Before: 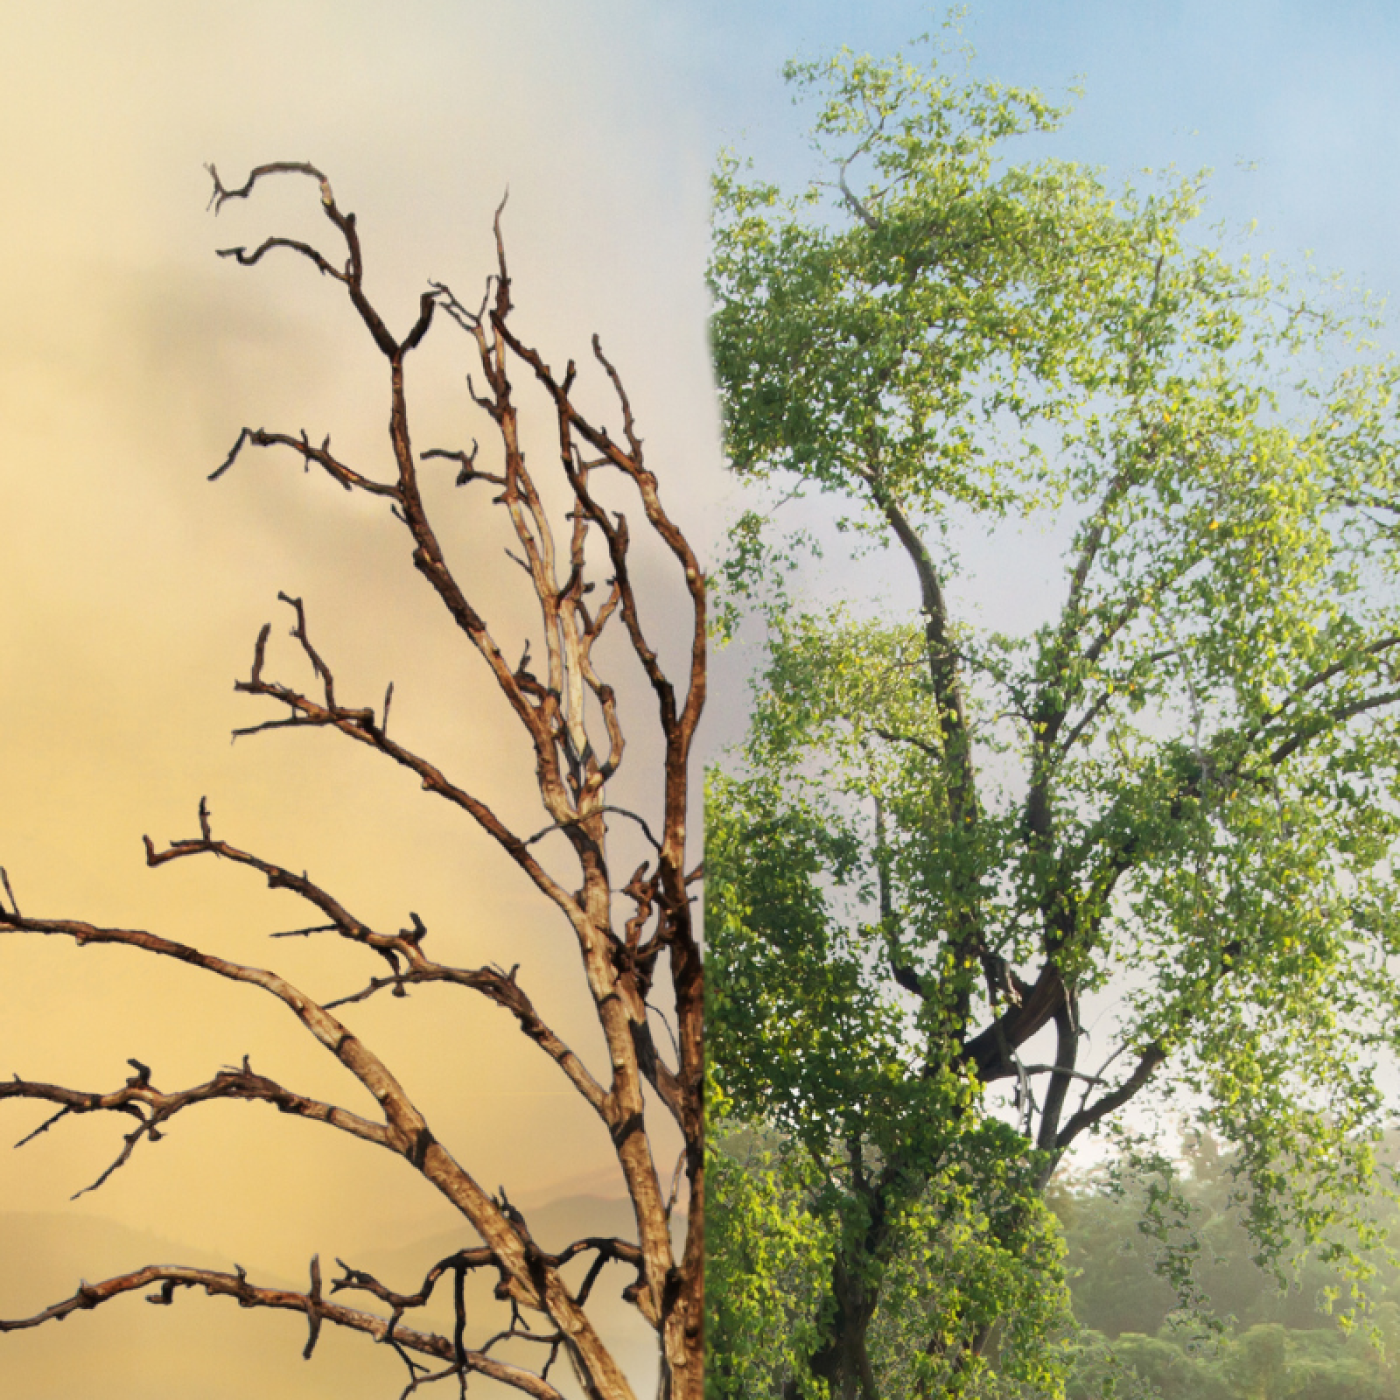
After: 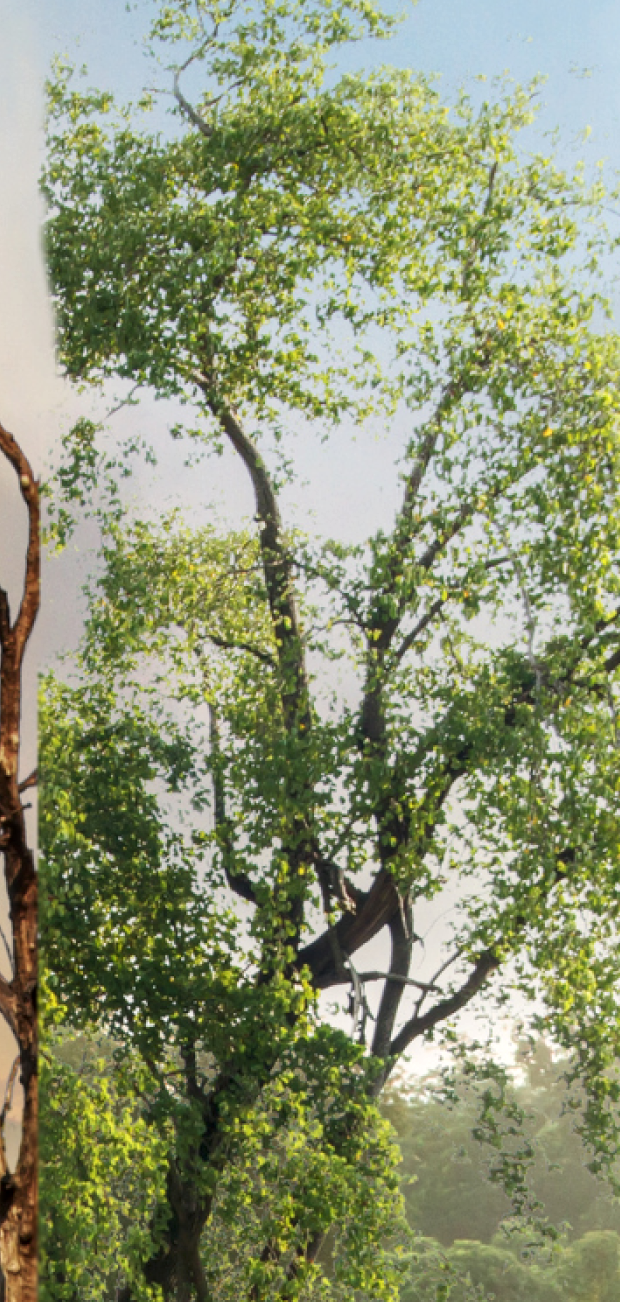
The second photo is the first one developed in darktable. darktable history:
crop: left 47.628%, top 6.643%, right 7.874%
local contrast: on, module defaults
